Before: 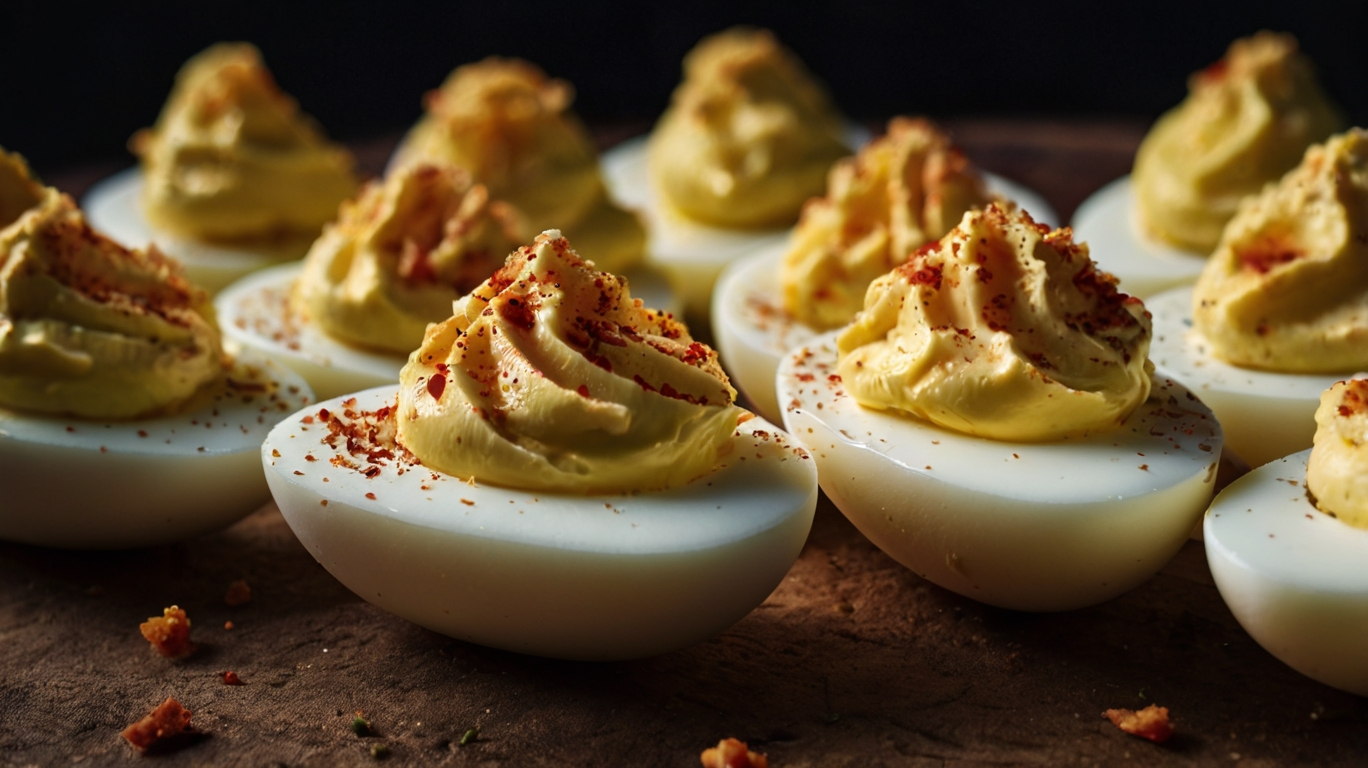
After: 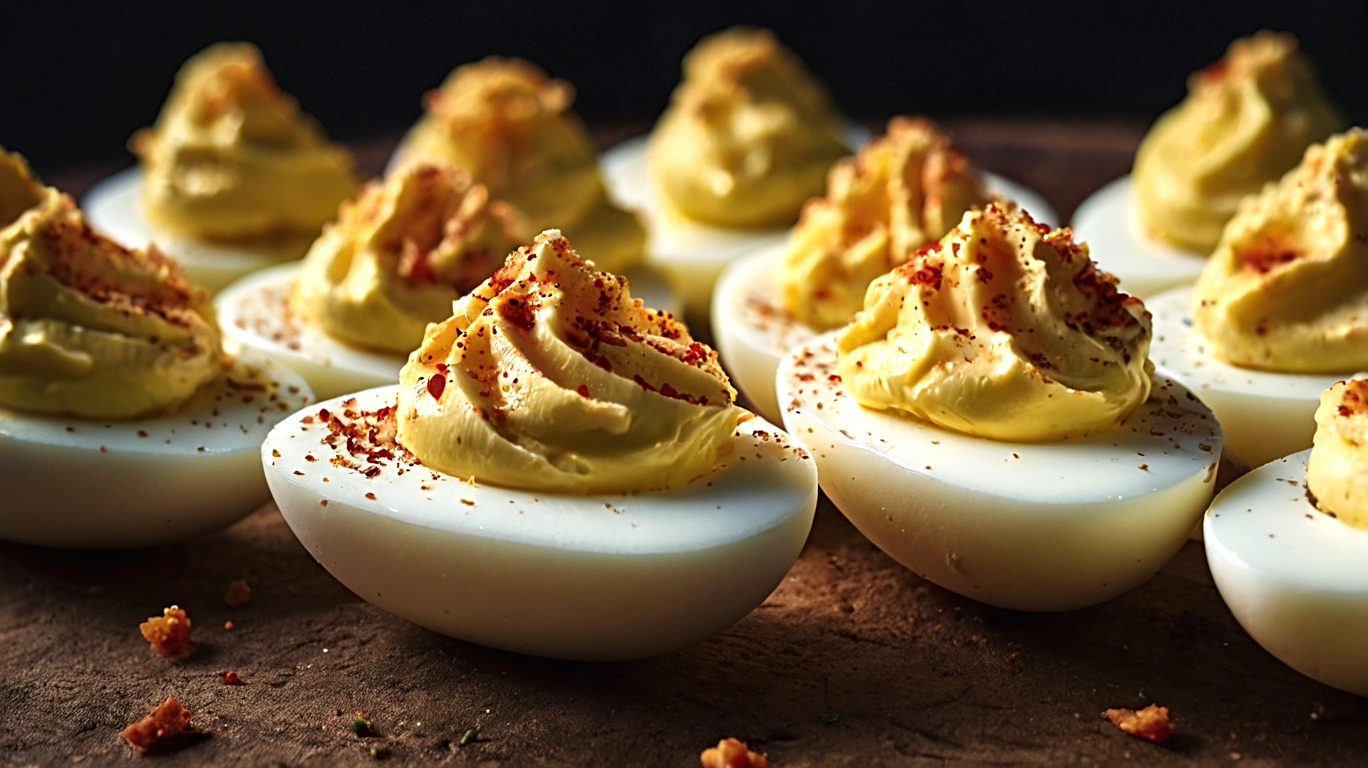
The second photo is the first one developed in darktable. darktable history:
sharpen: radius 2.755
exposure: black level correction 0, exposure 0.5 EV, compensate exposure bias true, compensate highlight preservation false
